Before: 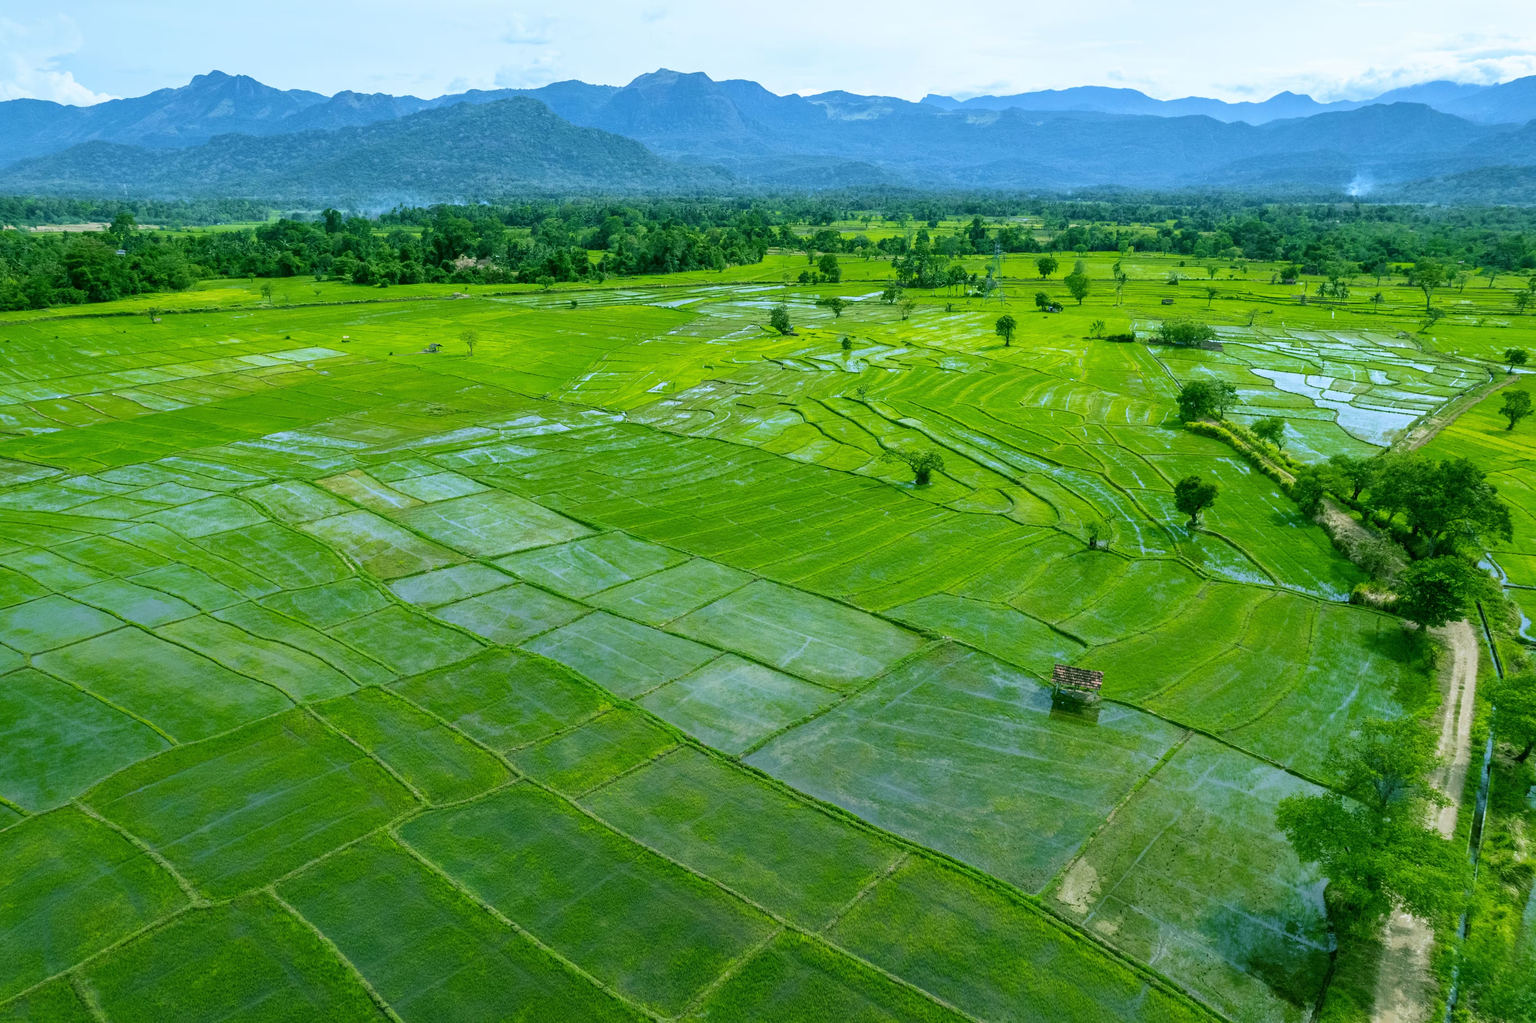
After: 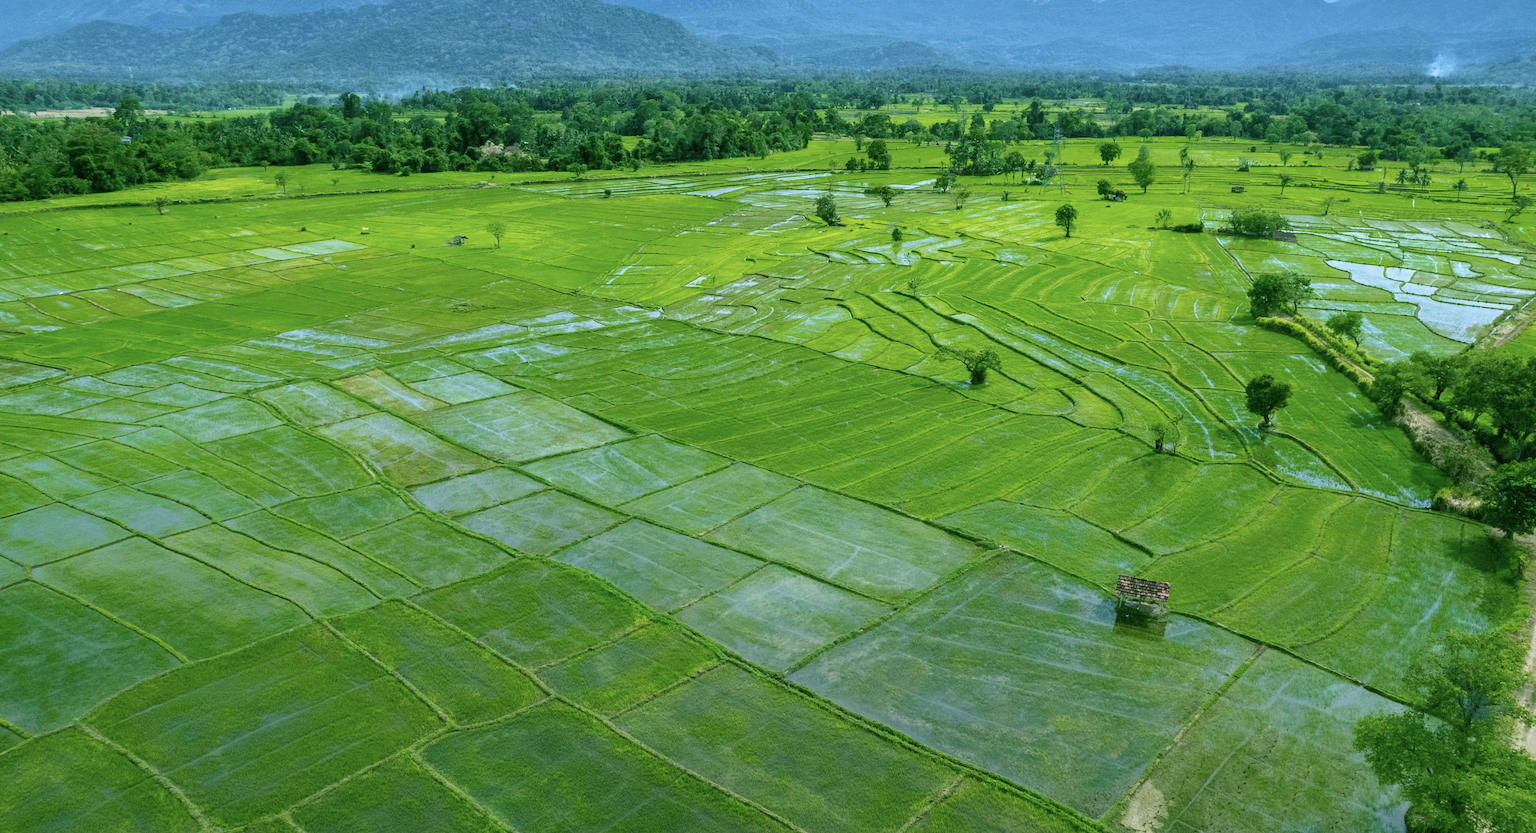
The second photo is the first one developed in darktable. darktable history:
contrast brightness saturation: saturation -0.153
crop and rotate: angle 0.11°, top 11.906%, right 5.567%, bottom 11.158%
